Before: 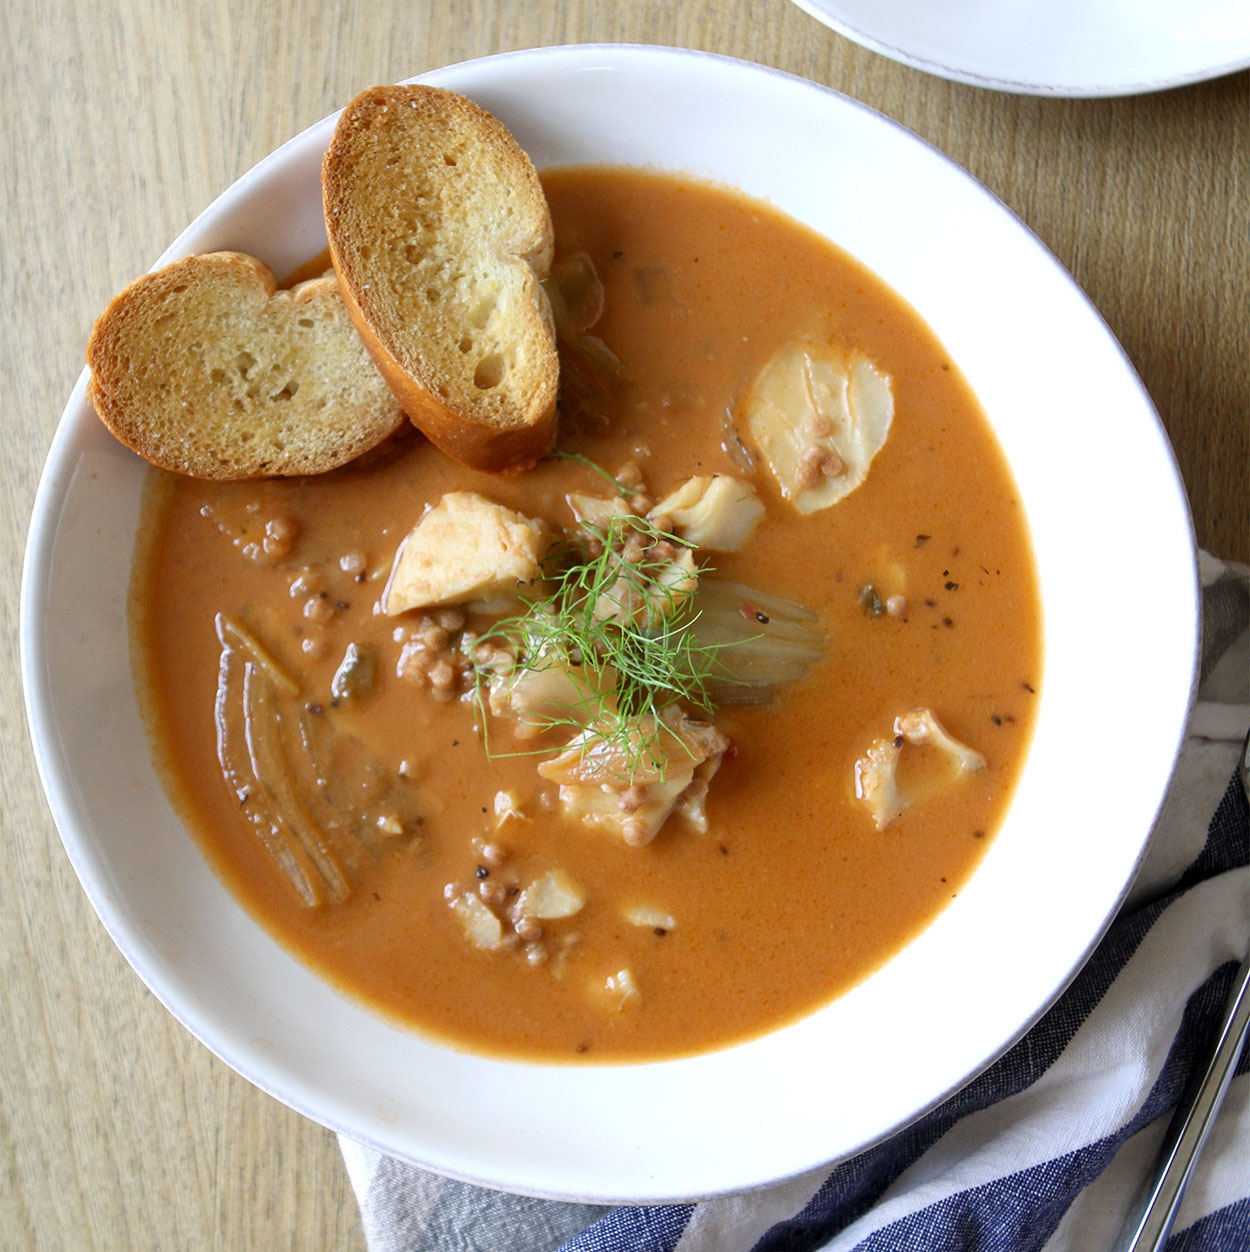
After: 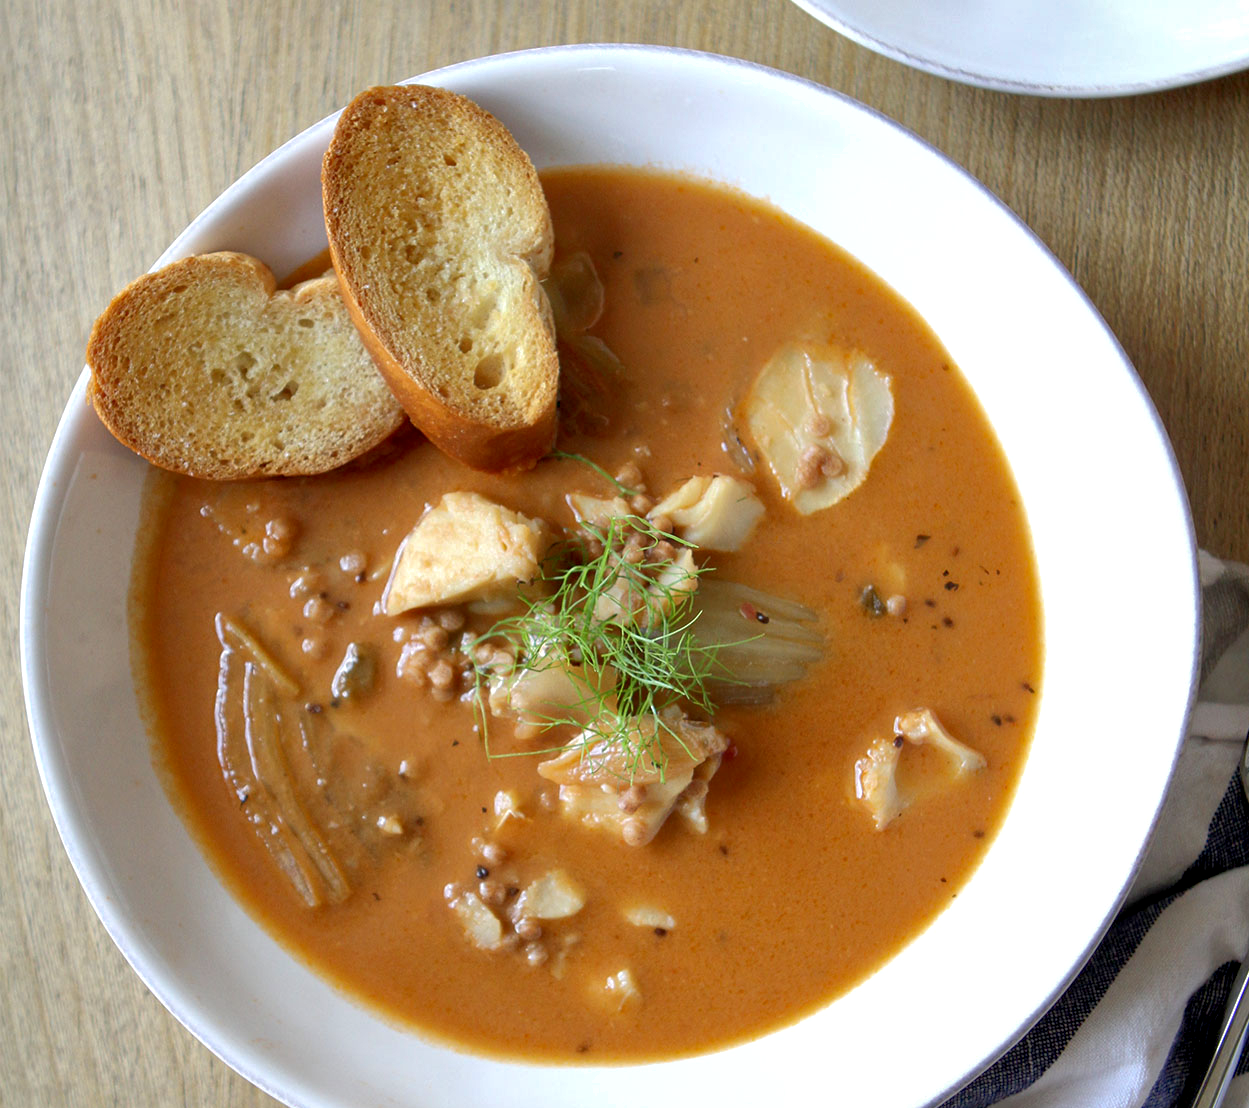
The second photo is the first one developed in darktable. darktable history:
crop and rotate: top 0%, bottom 11.451%
contrast equalizer: octaves 7, y [[0.528 ×6], [0.514 ×6], [0.362 ×6], [0 ×6], [0 ×6]]
shadows and highlights: on, module defaults
